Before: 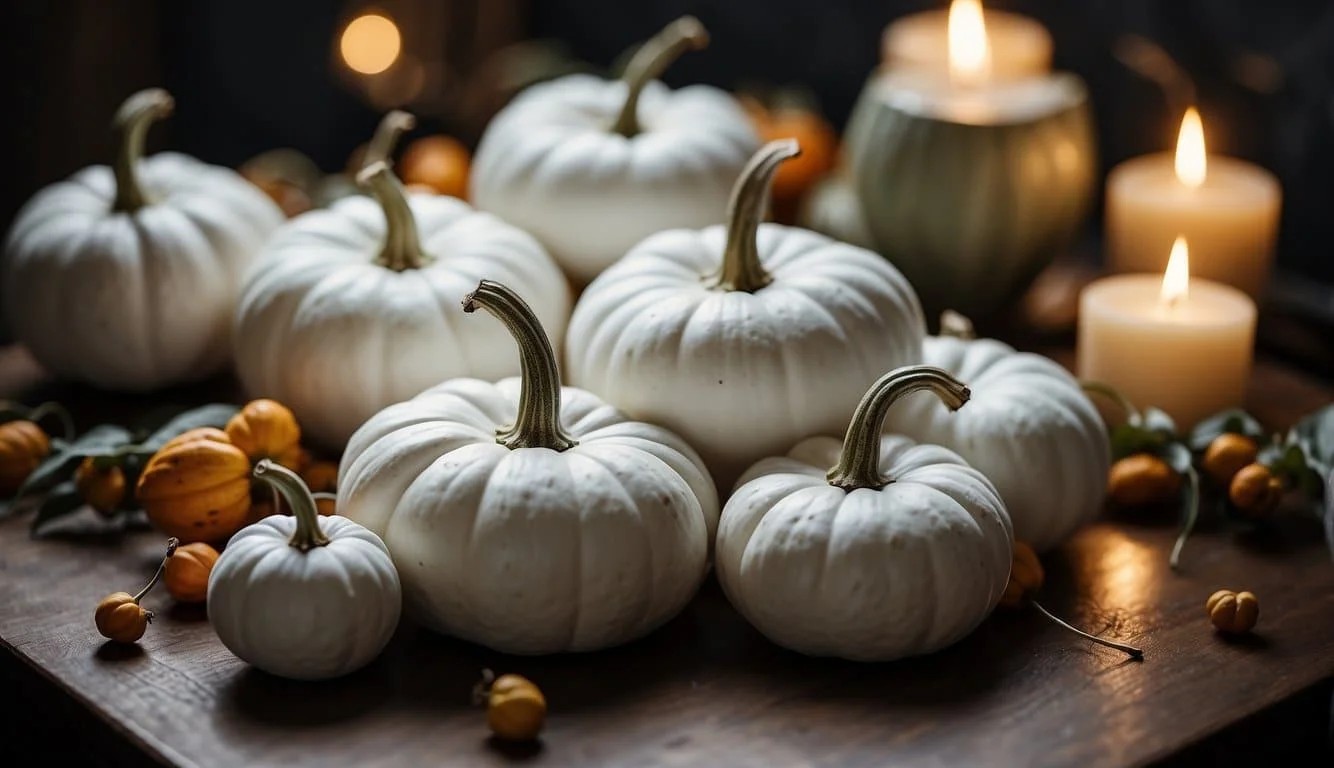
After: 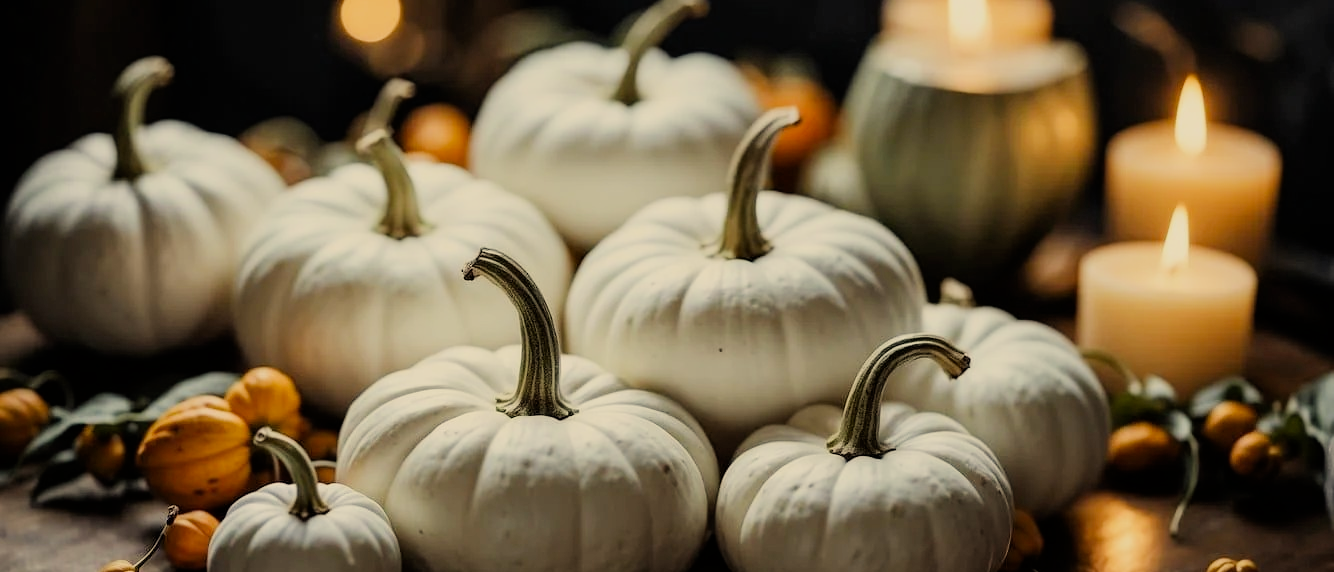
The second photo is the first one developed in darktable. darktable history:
color correction: highlights a* 1.29, highlights b* 17.91
exposure: black level correction 0, exposure 0.5 EV, compensate exposure bias true, compensate highlight preservation false
crop: top 4.222%, bottom 21.294%
filmic rgb: black relative exposure -7.09 EV, white relative exposure 5.34 EV, hardness 3.02
